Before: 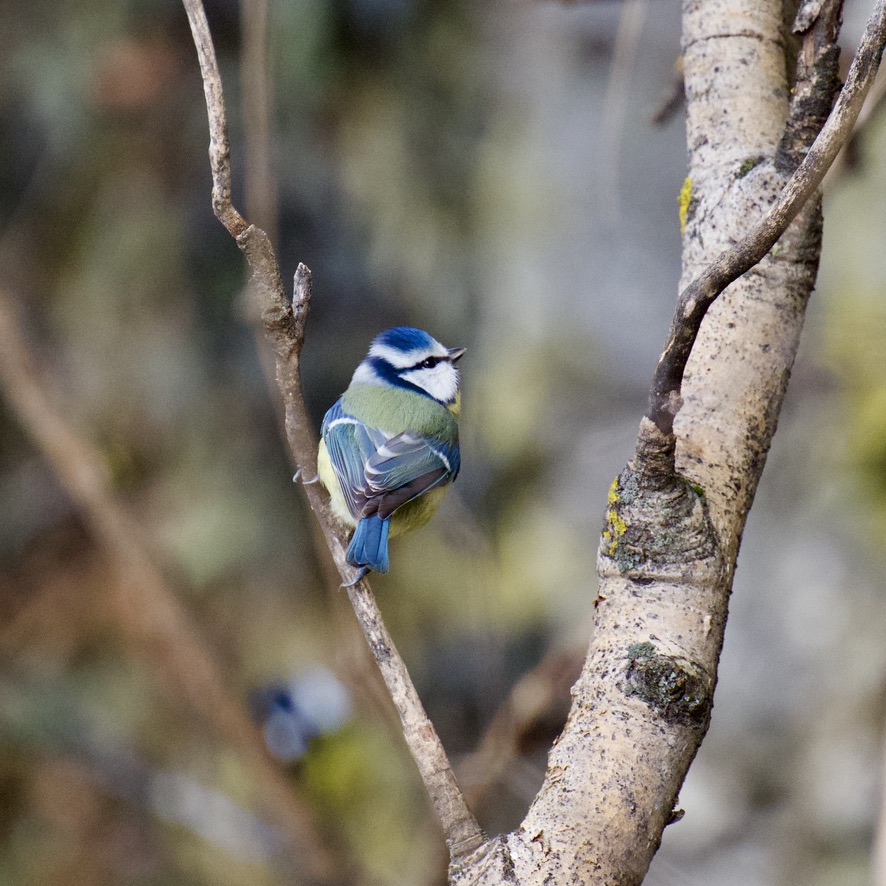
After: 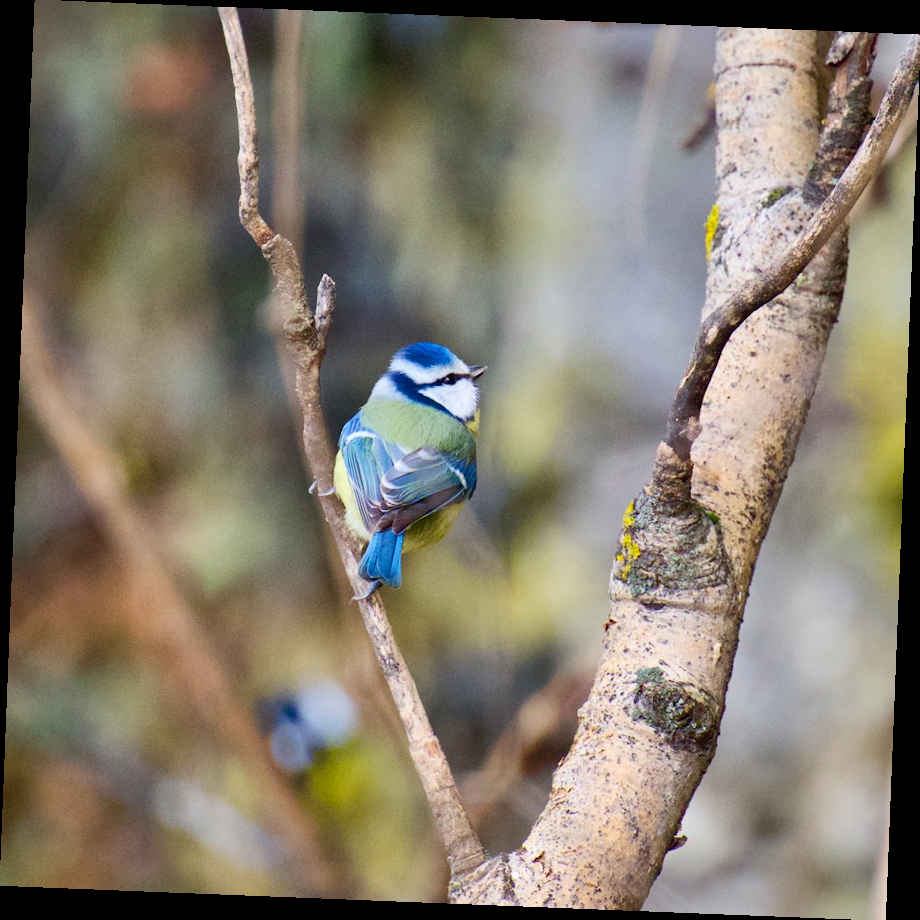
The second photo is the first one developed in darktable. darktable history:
rotate and perspective: rotation 2.27°, automatic cropping off
shadows and highlights: on, module defaults
contrast brightness saturation: contrast 0.2, brightness 0.16, saturation 0.22
exposure: compensate highlight preservation false
